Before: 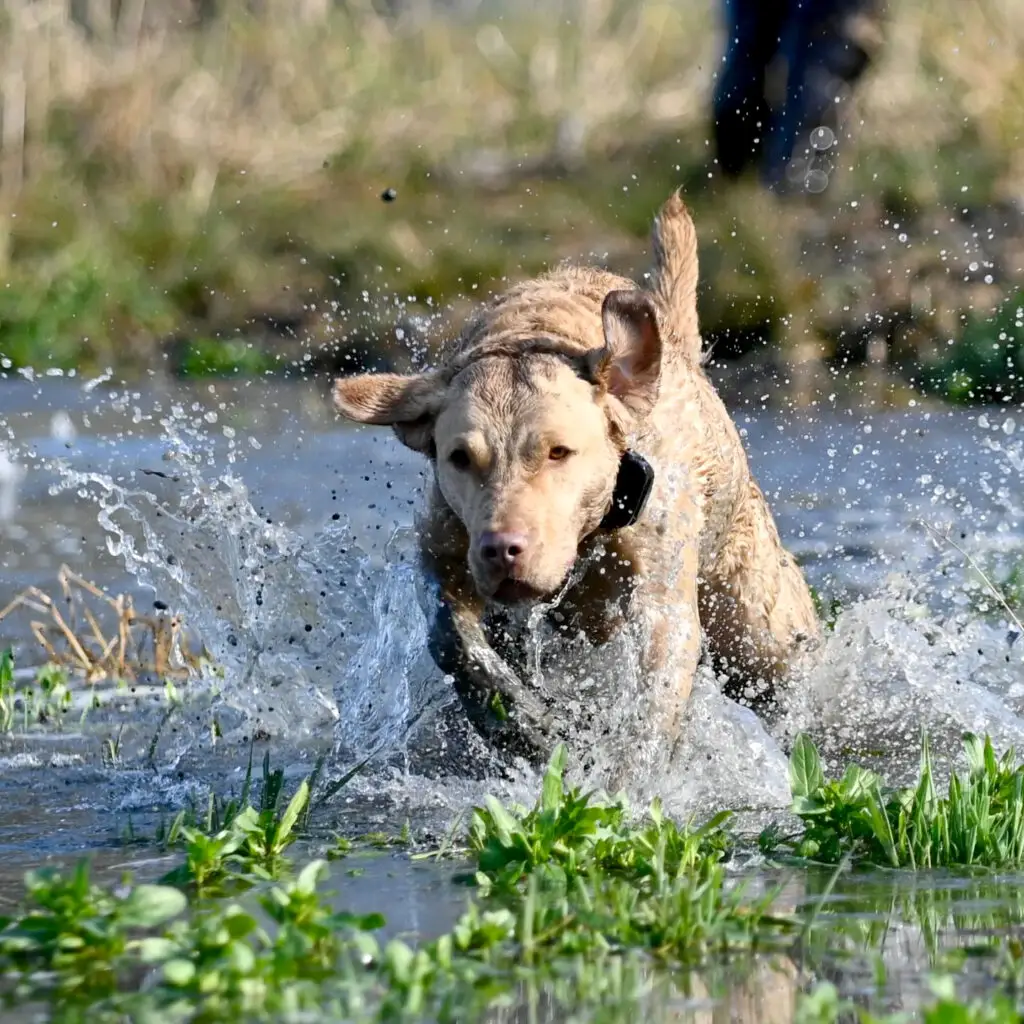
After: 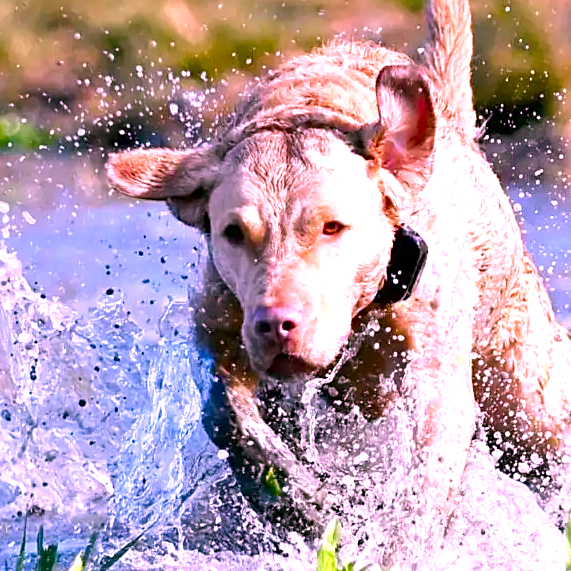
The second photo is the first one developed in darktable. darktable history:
color correction: highlights a* 19.5, highlights b* -11.53, saturation 1.69
exposure: exposure 0.95 EV, compensate highlight preservation false
crop and rotate: left 22.13%, top 22.054%, right 22.026%, bottom 22.102%
sharpen: on, module defaults
